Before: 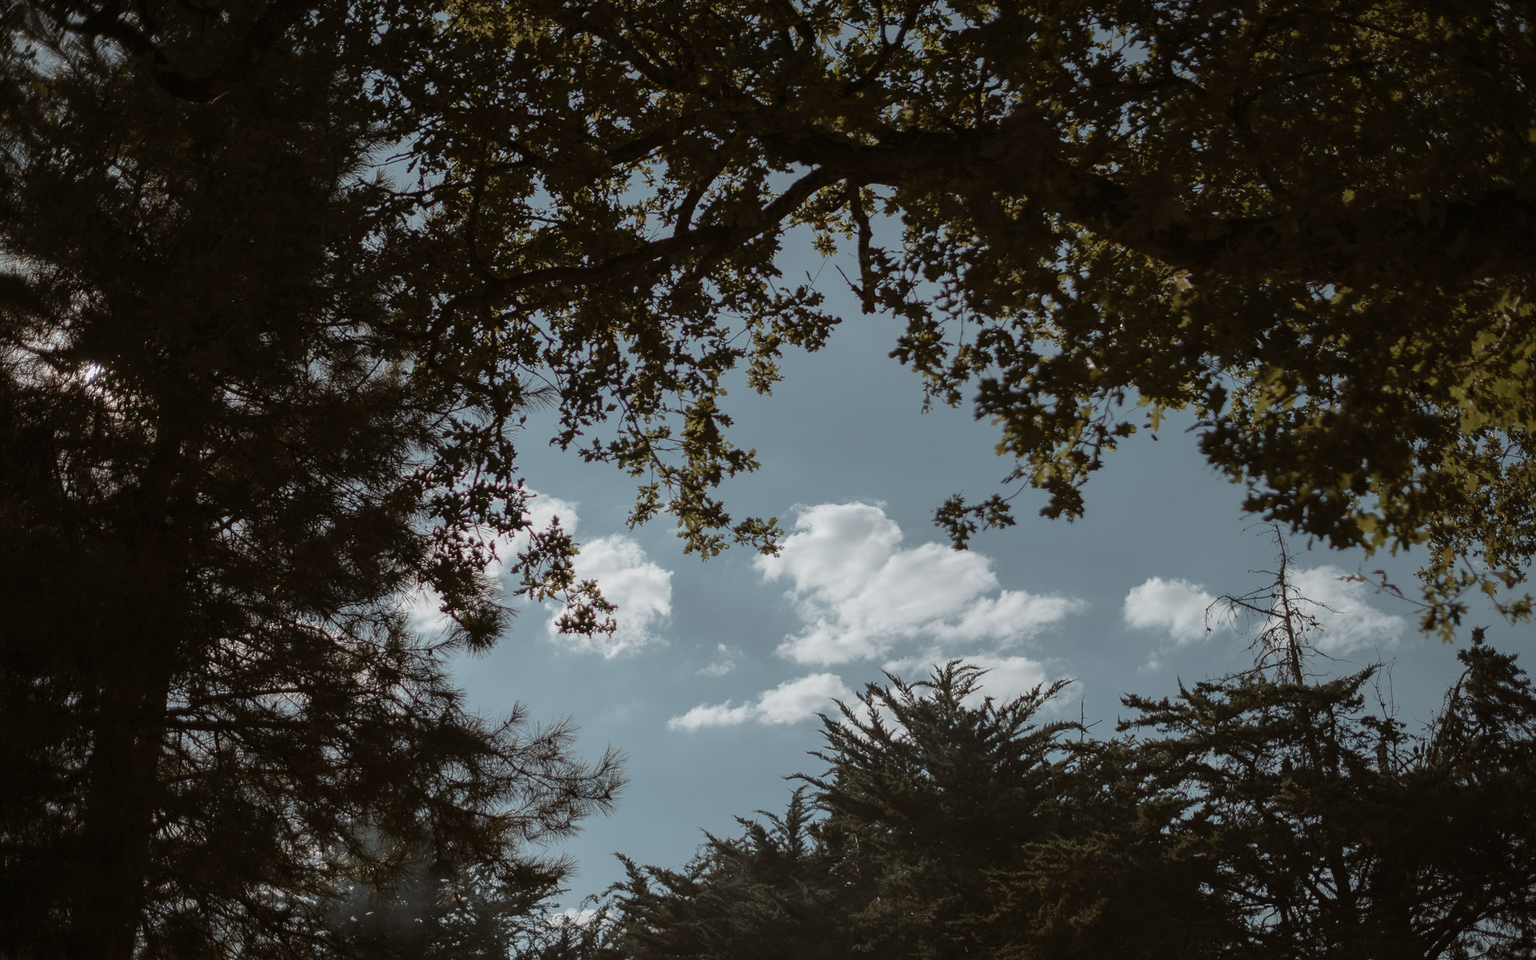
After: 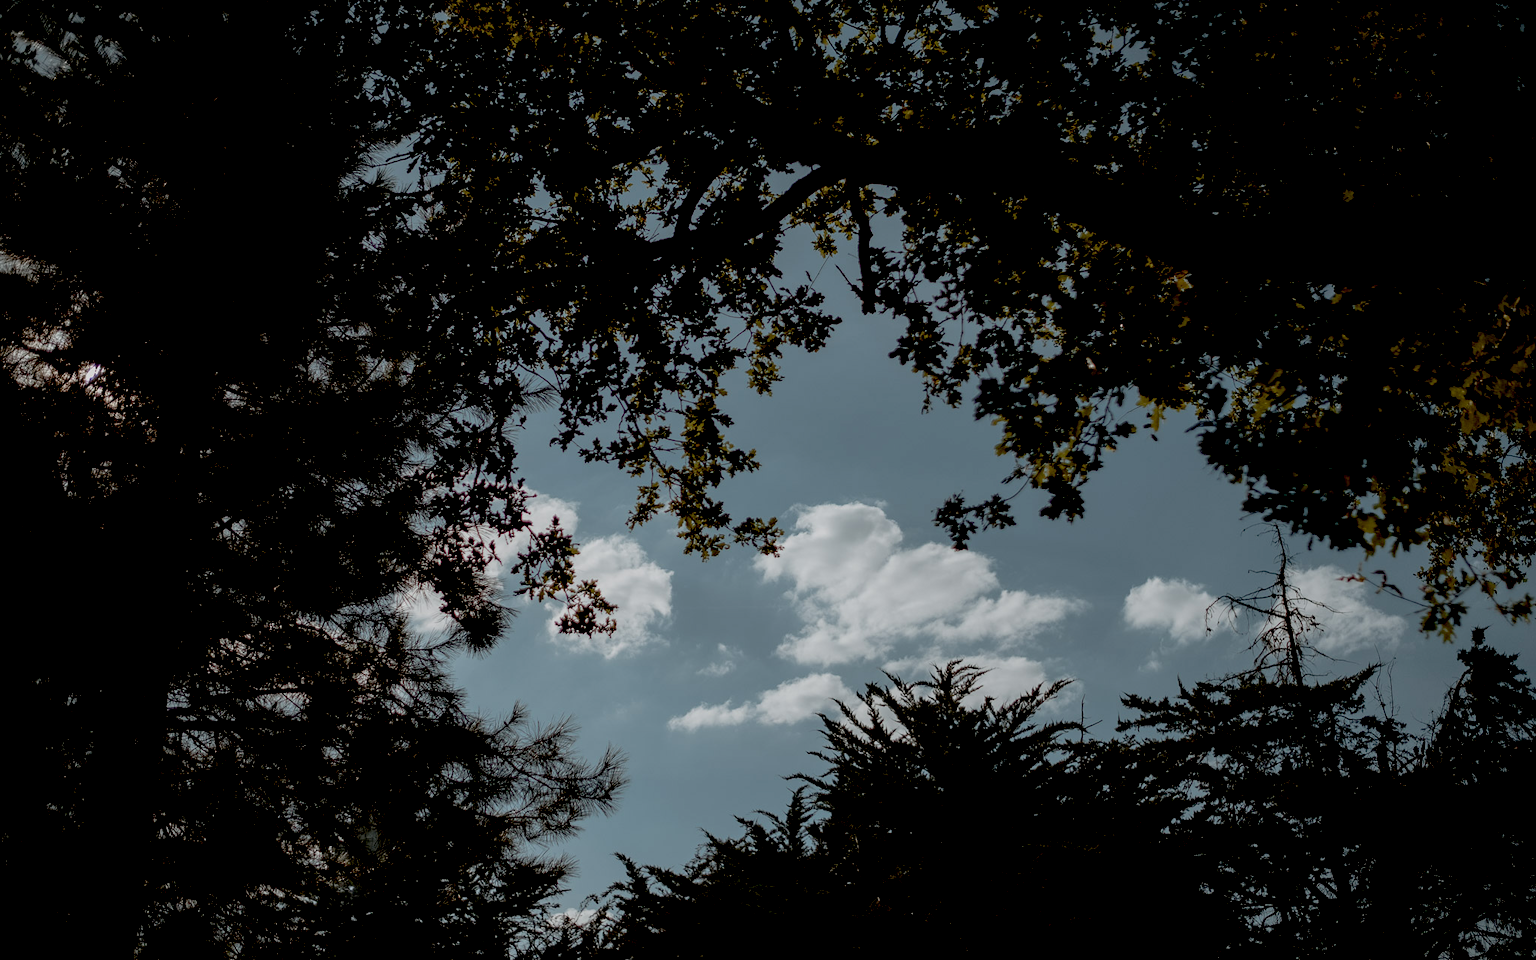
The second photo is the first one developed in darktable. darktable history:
exposure: black level correction 0.046, exposure -0.234 EV, compensate highlight preservation false
